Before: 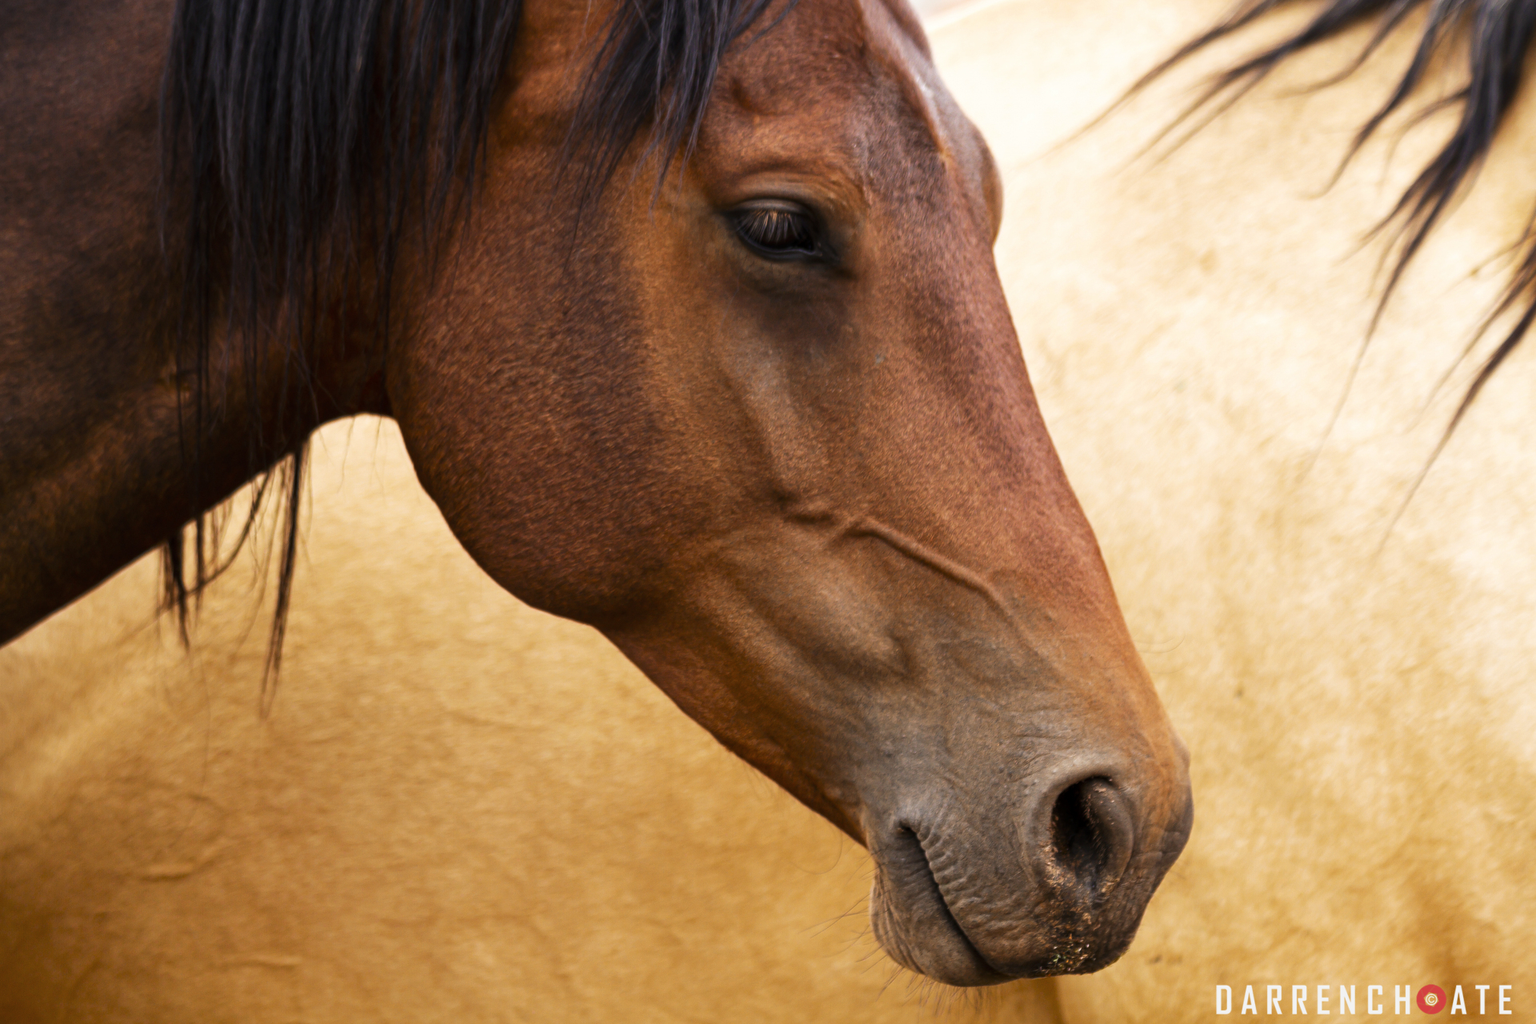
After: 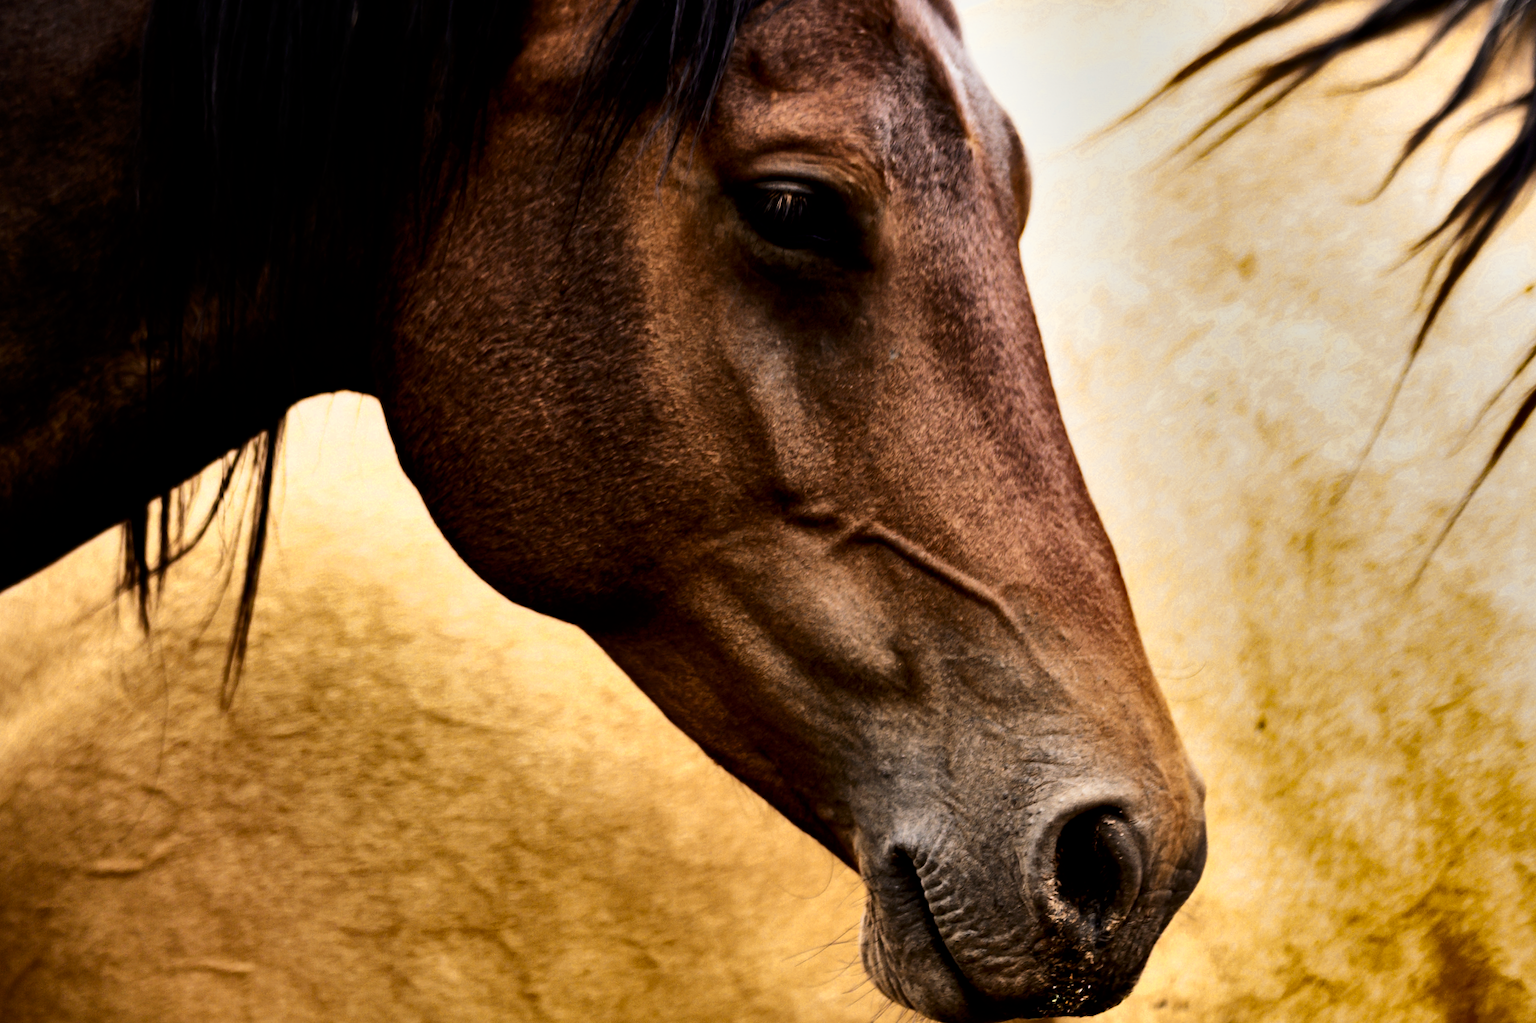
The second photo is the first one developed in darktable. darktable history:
crop and rotate: angle -2.38°
local contrast: mode bilateral grid, contrast 20, coarseness 50, detail 120%, midtone range 0.2
contrast brightness saturation: contrast 0.28
shadows and highlights: shadows 20.91, highlights -82.73, soften with gaussian
filmic rgb: black relative exposure -5 EV, white relative exposure 3.5 EV, hardness 3.19, contrast 1.3, highlights saturation mix -50%
color zones: curves: ch0 [(0, 0.485) (0.178, 0.476) (0.261, 0.623) (0.411, 0.403) (0.708, 0.603) (0.934, 0.412)]; ch1 [(0.003, 0.485) (0.149, 0.496) (0.229, 0.584) (0.326, 0.551) (0.484, 0.262) (0.757, 0.643)]
